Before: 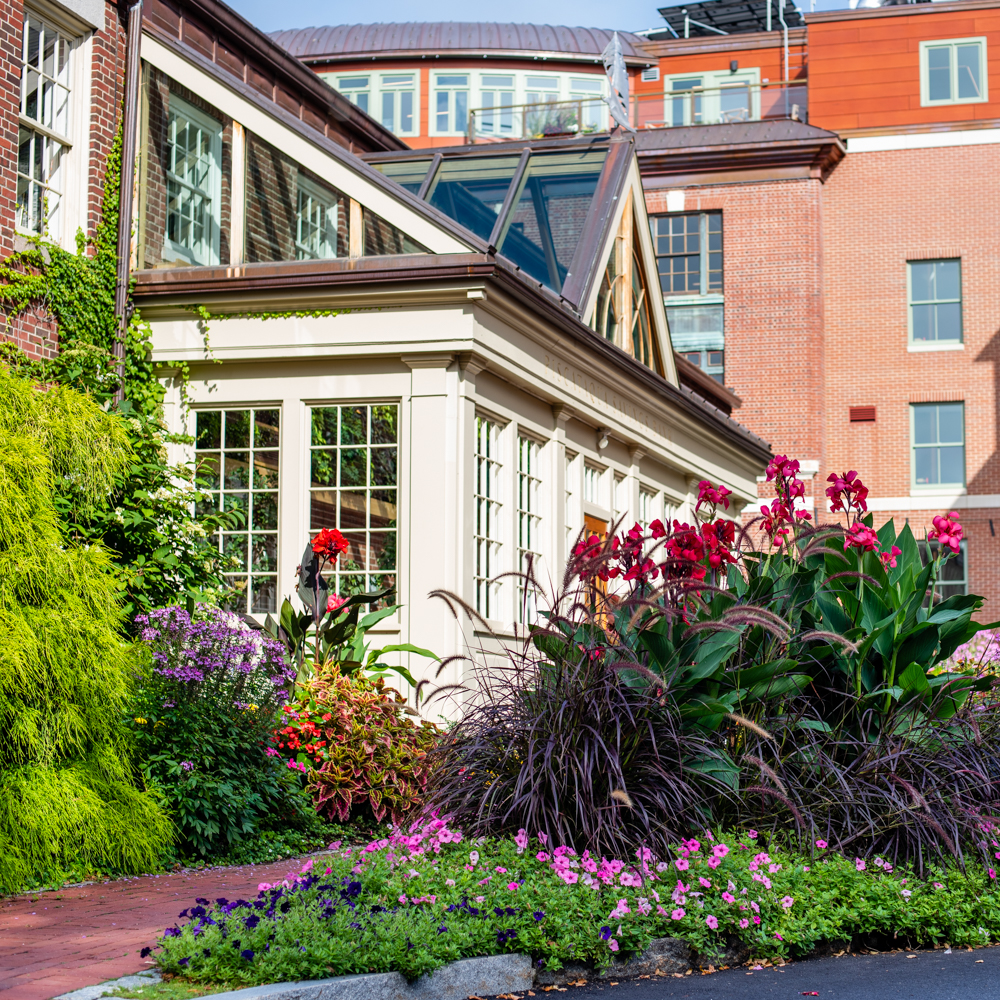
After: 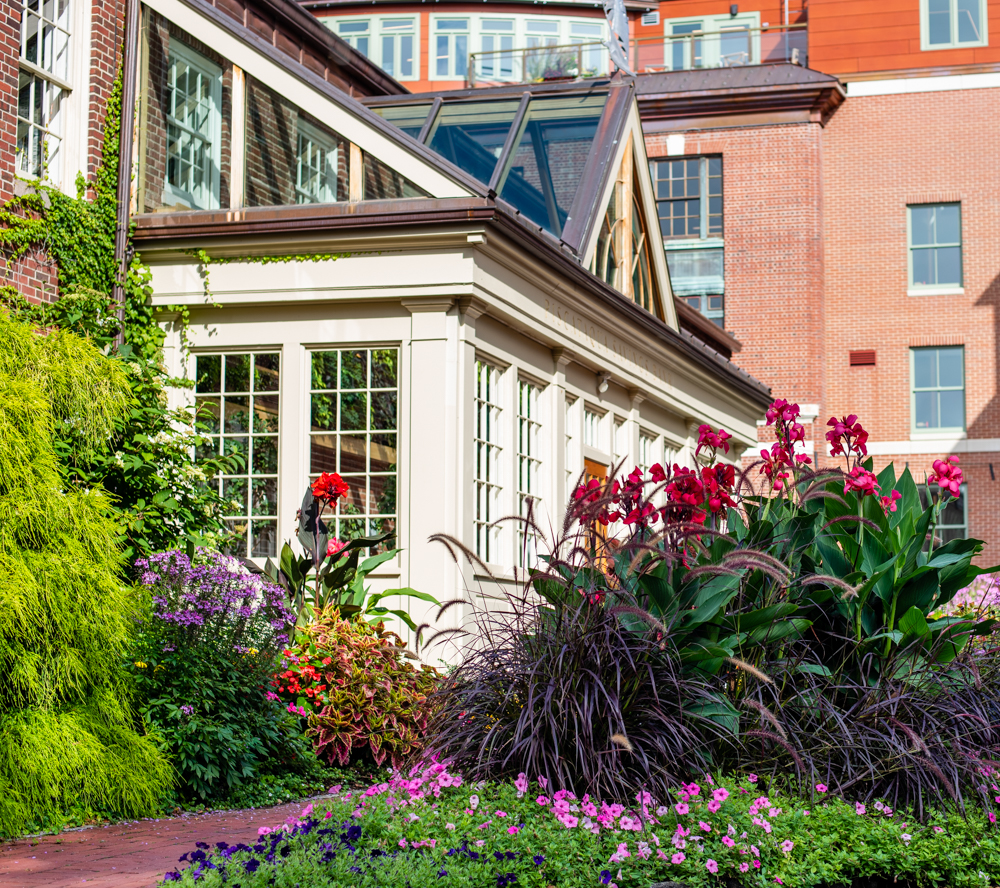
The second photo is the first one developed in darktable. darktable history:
crop and rotate: top 5.61%, bottom 5.583%
